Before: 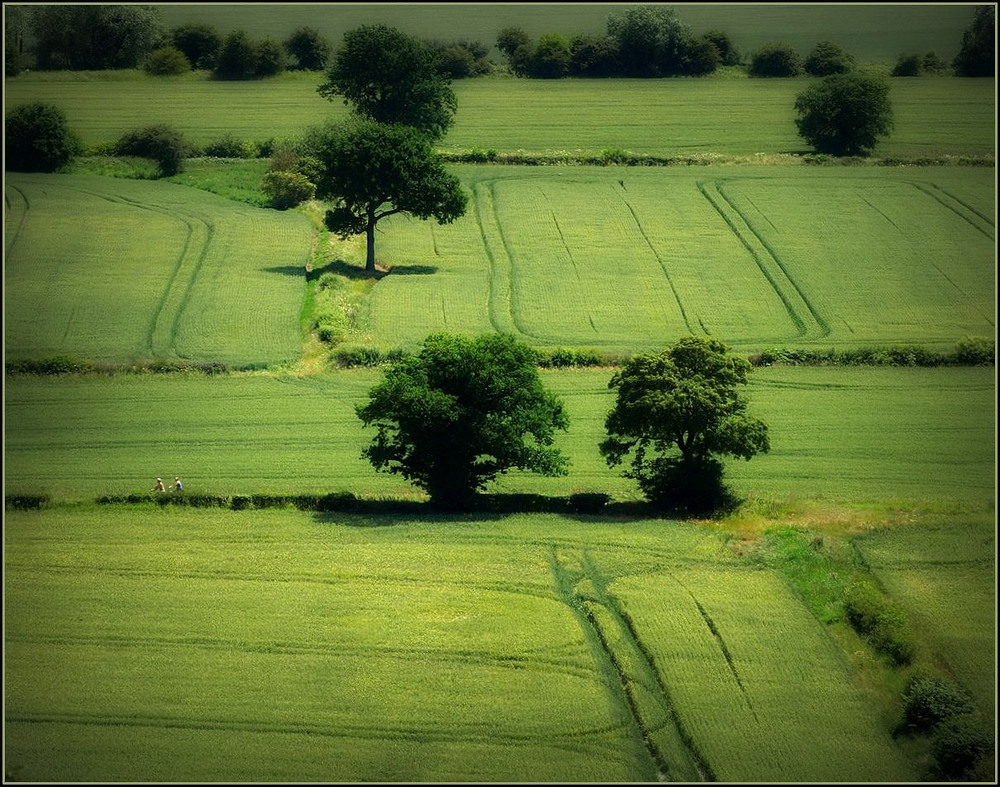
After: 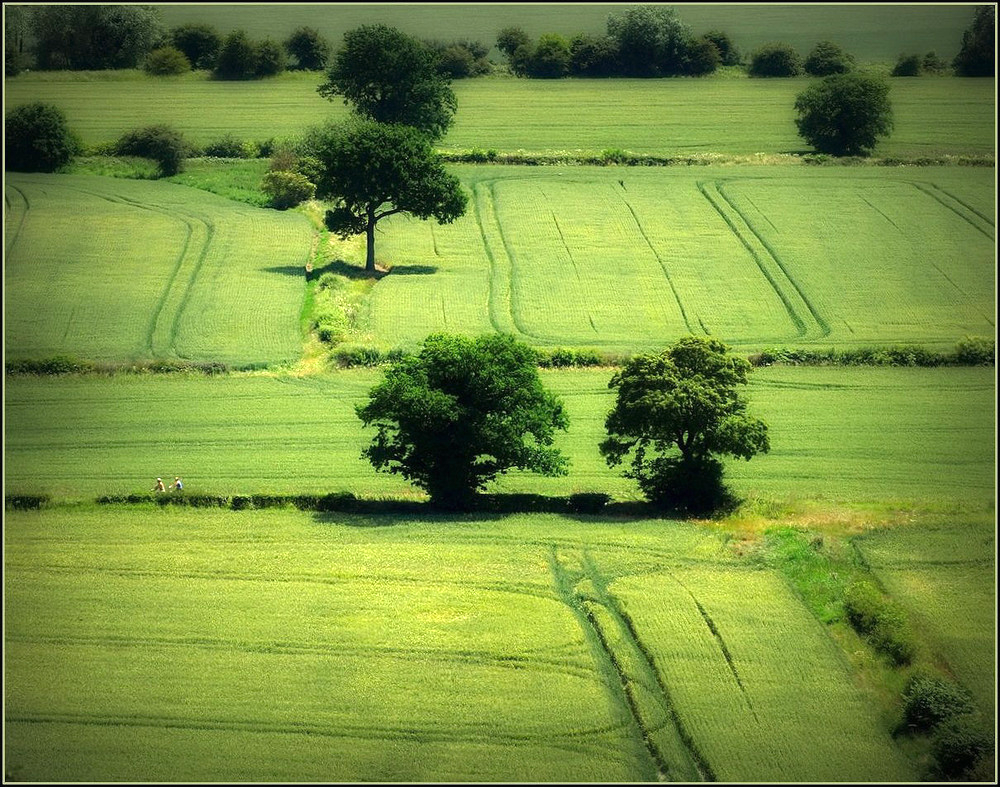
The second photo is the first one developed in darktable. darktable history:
exposure: black level correction 0, exposure 0.7 EV, compensate exposure bias true, compensate highlight preservation false
rotate and perspective: automatic cropping original format, crop left 0, crop top 0
